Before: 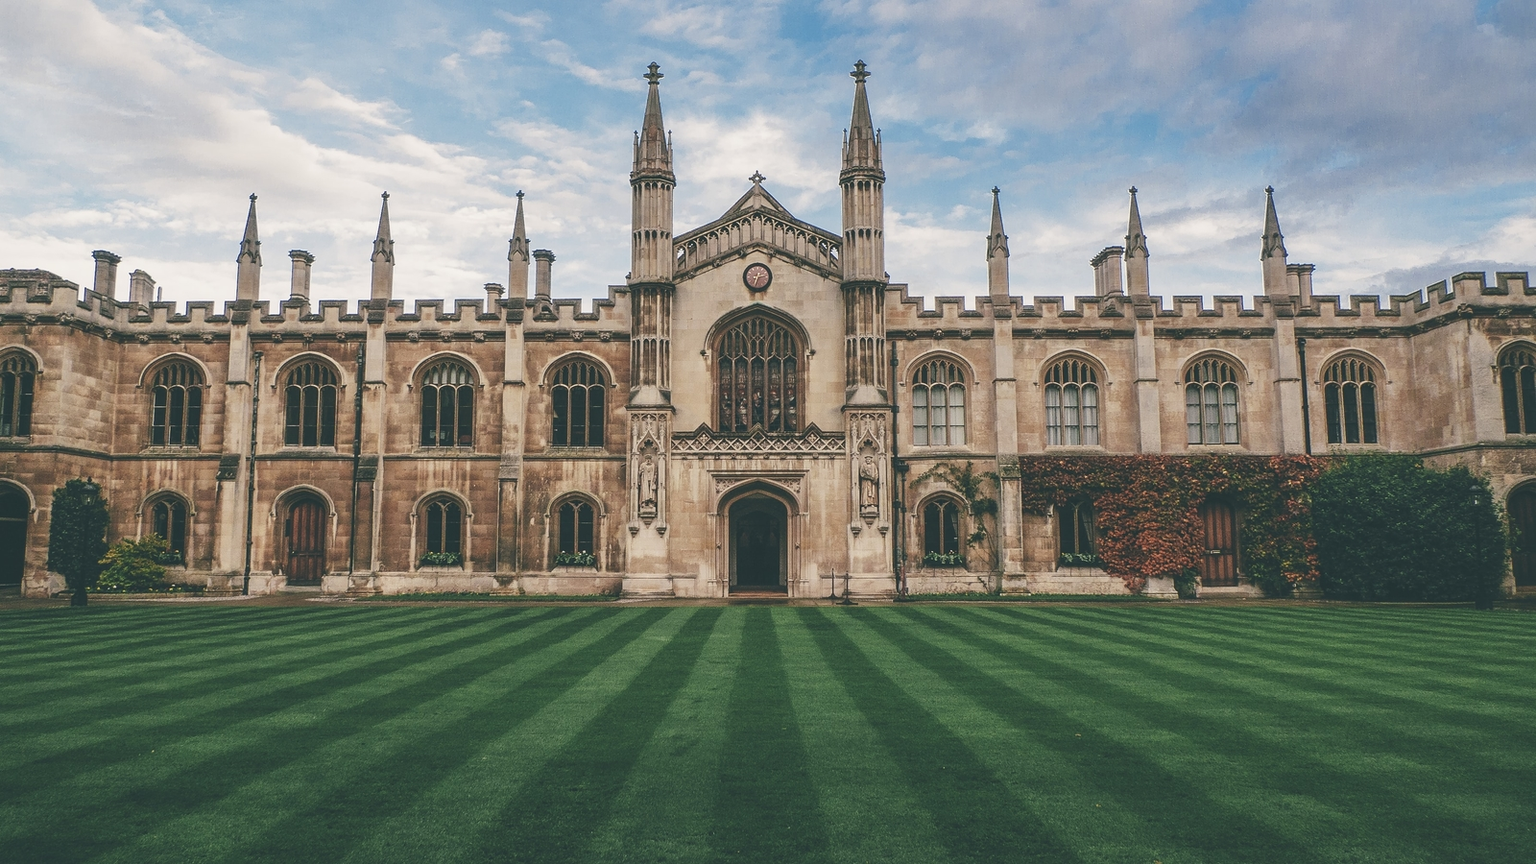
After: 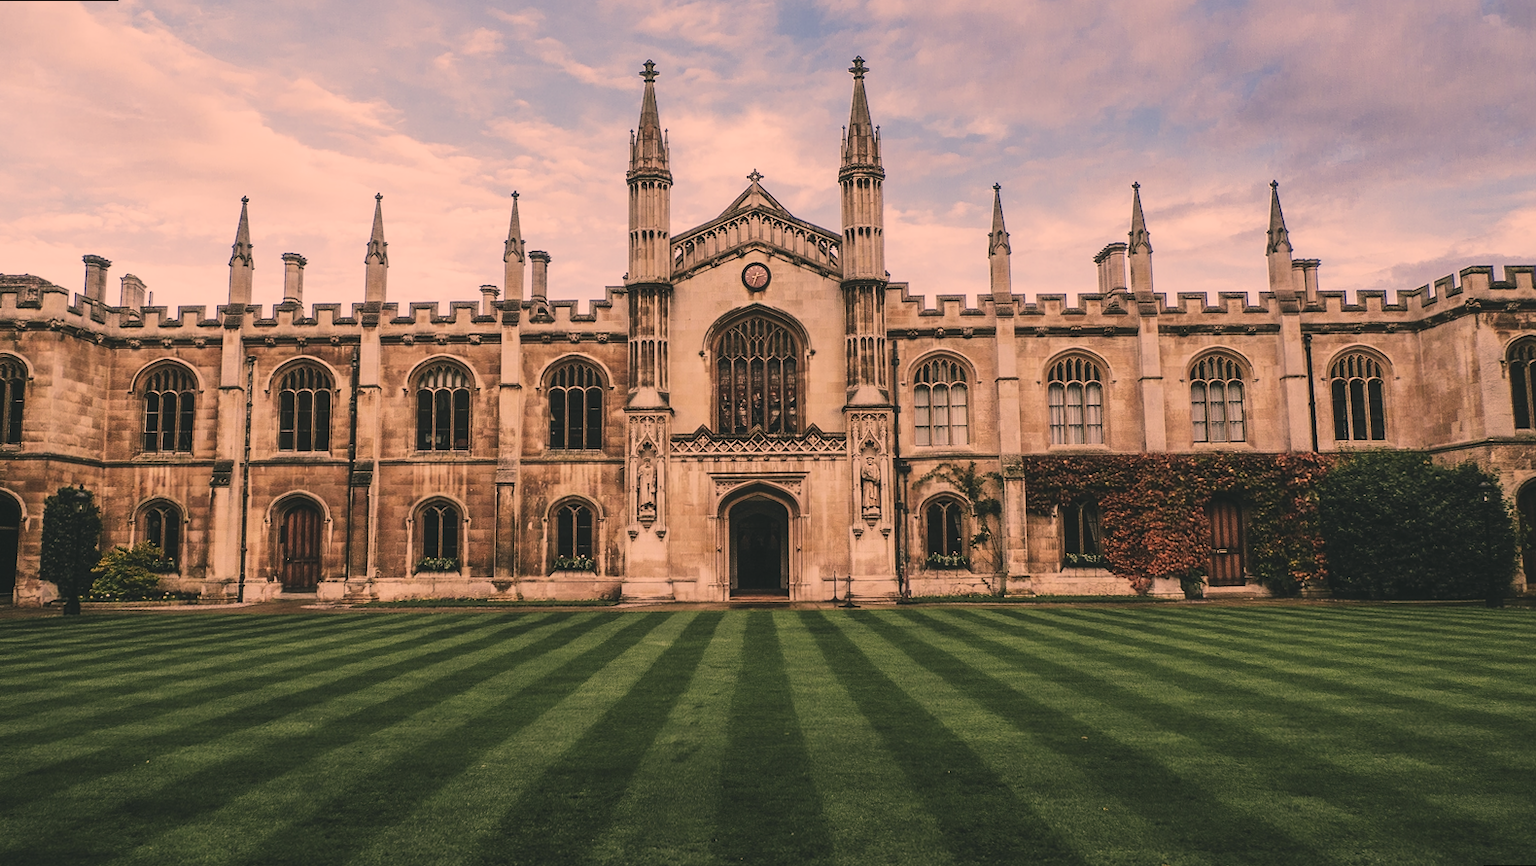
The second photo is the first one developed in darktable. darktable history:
color correction: highlights a* 21.16, highlights b* 19.61
filmic rgb: black relative exposure -7.5 EV, white relative exposure 5 EV, hardness 3.31, contrast 1.3, contrast in shadows safe
rotate and perspective: rotation -0.45°, automatic cropping original format, crop left 0.008, crop right 0.992, crop top 0.012, crop bottom 0.988
